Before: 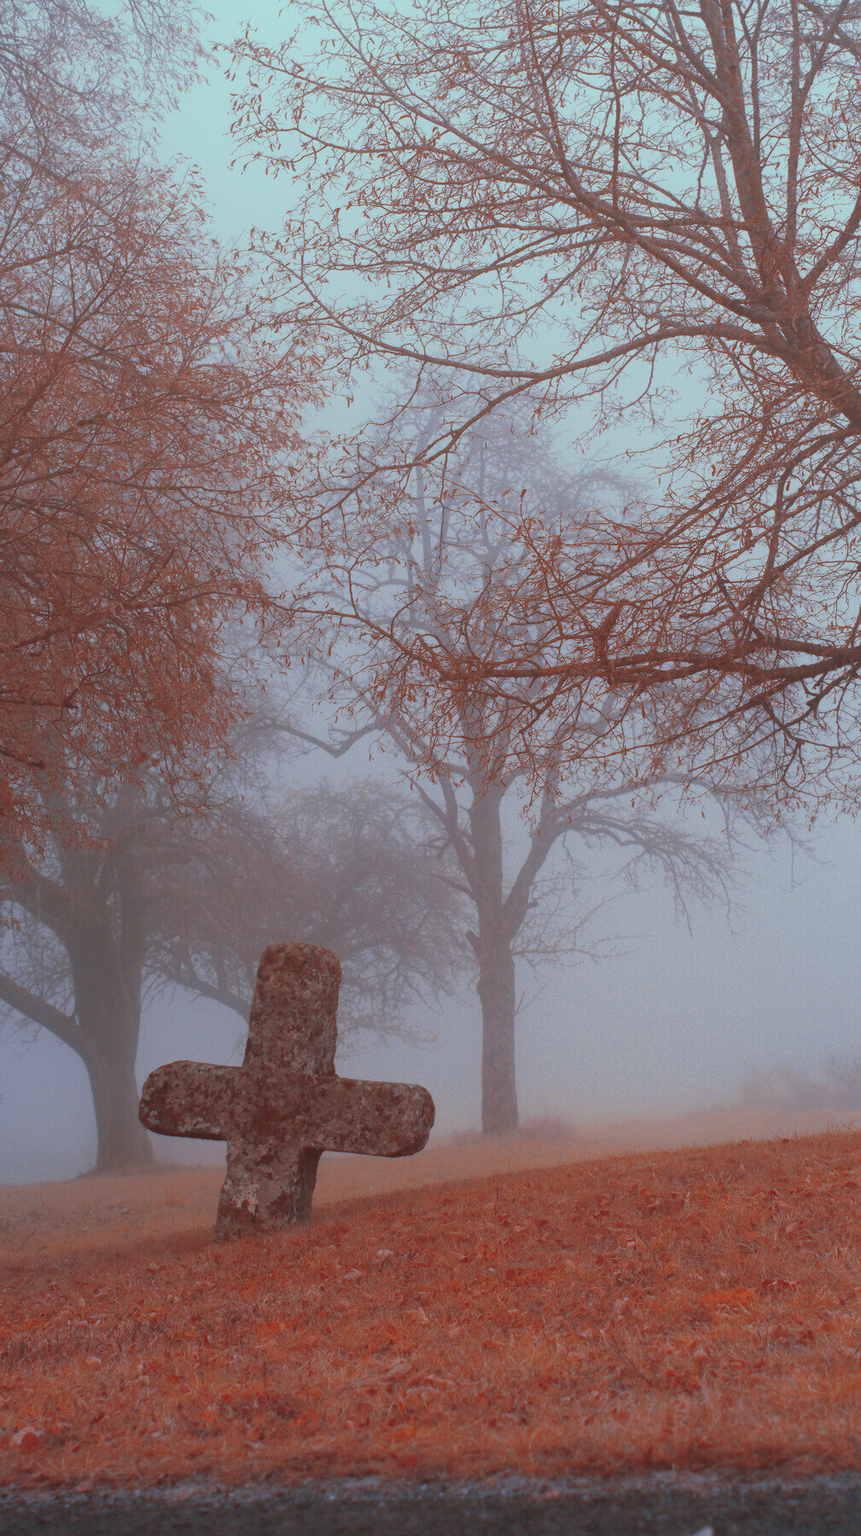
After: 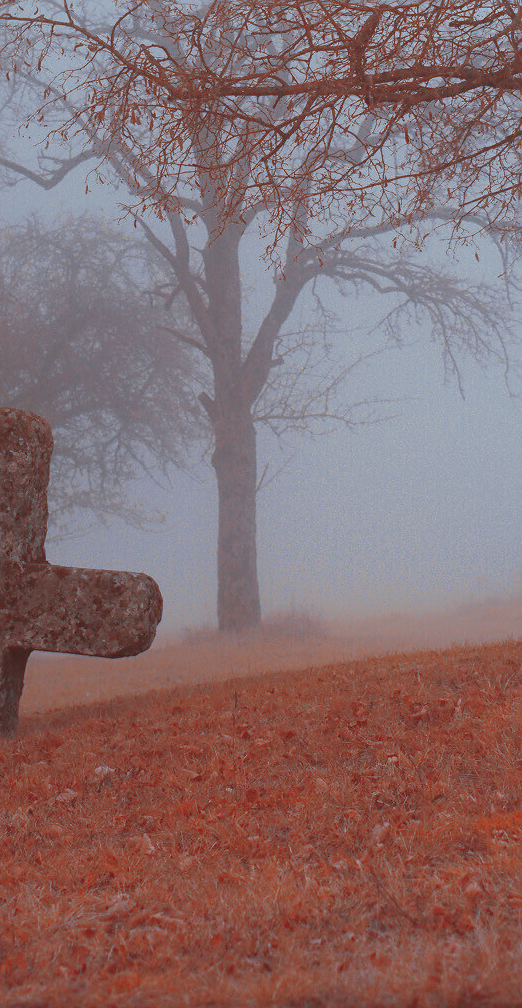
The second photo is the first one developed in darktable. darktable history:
crop: left 34.479%, top 38.822%, right 13.718%, bottom 5.172%
white balance: red 0.986, blue 1.01
sharpen: radius 1.864, amount 0.398, threshold 1.271
